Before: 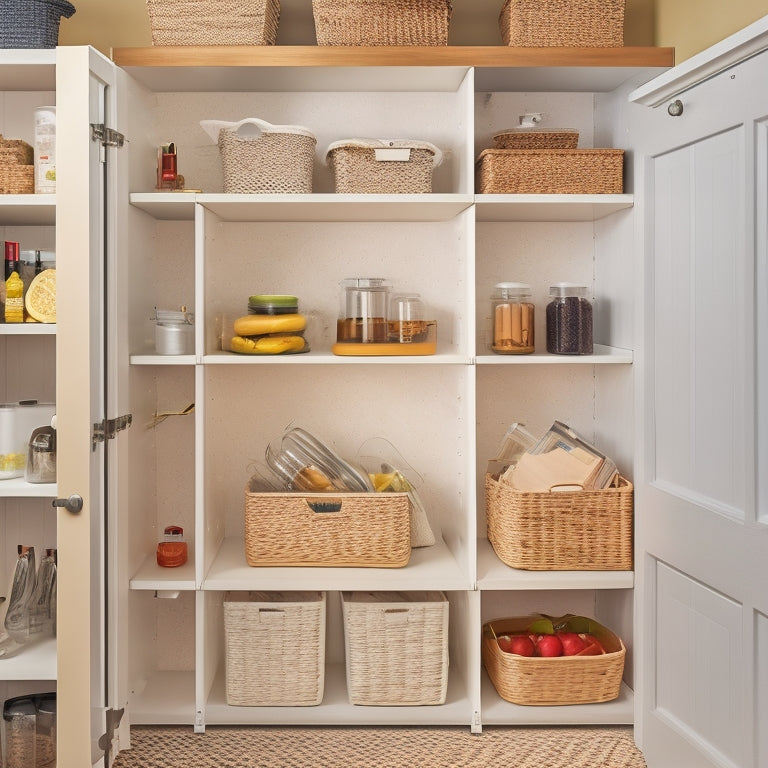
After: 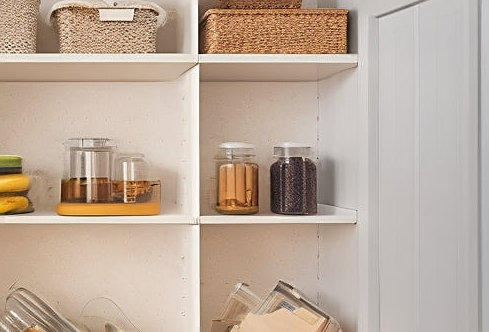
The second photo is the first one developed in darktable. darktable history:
crop: left 36.005%, top 18.293%, right 0.31%, bottom 38.444%
sharpen: amount 0.478
